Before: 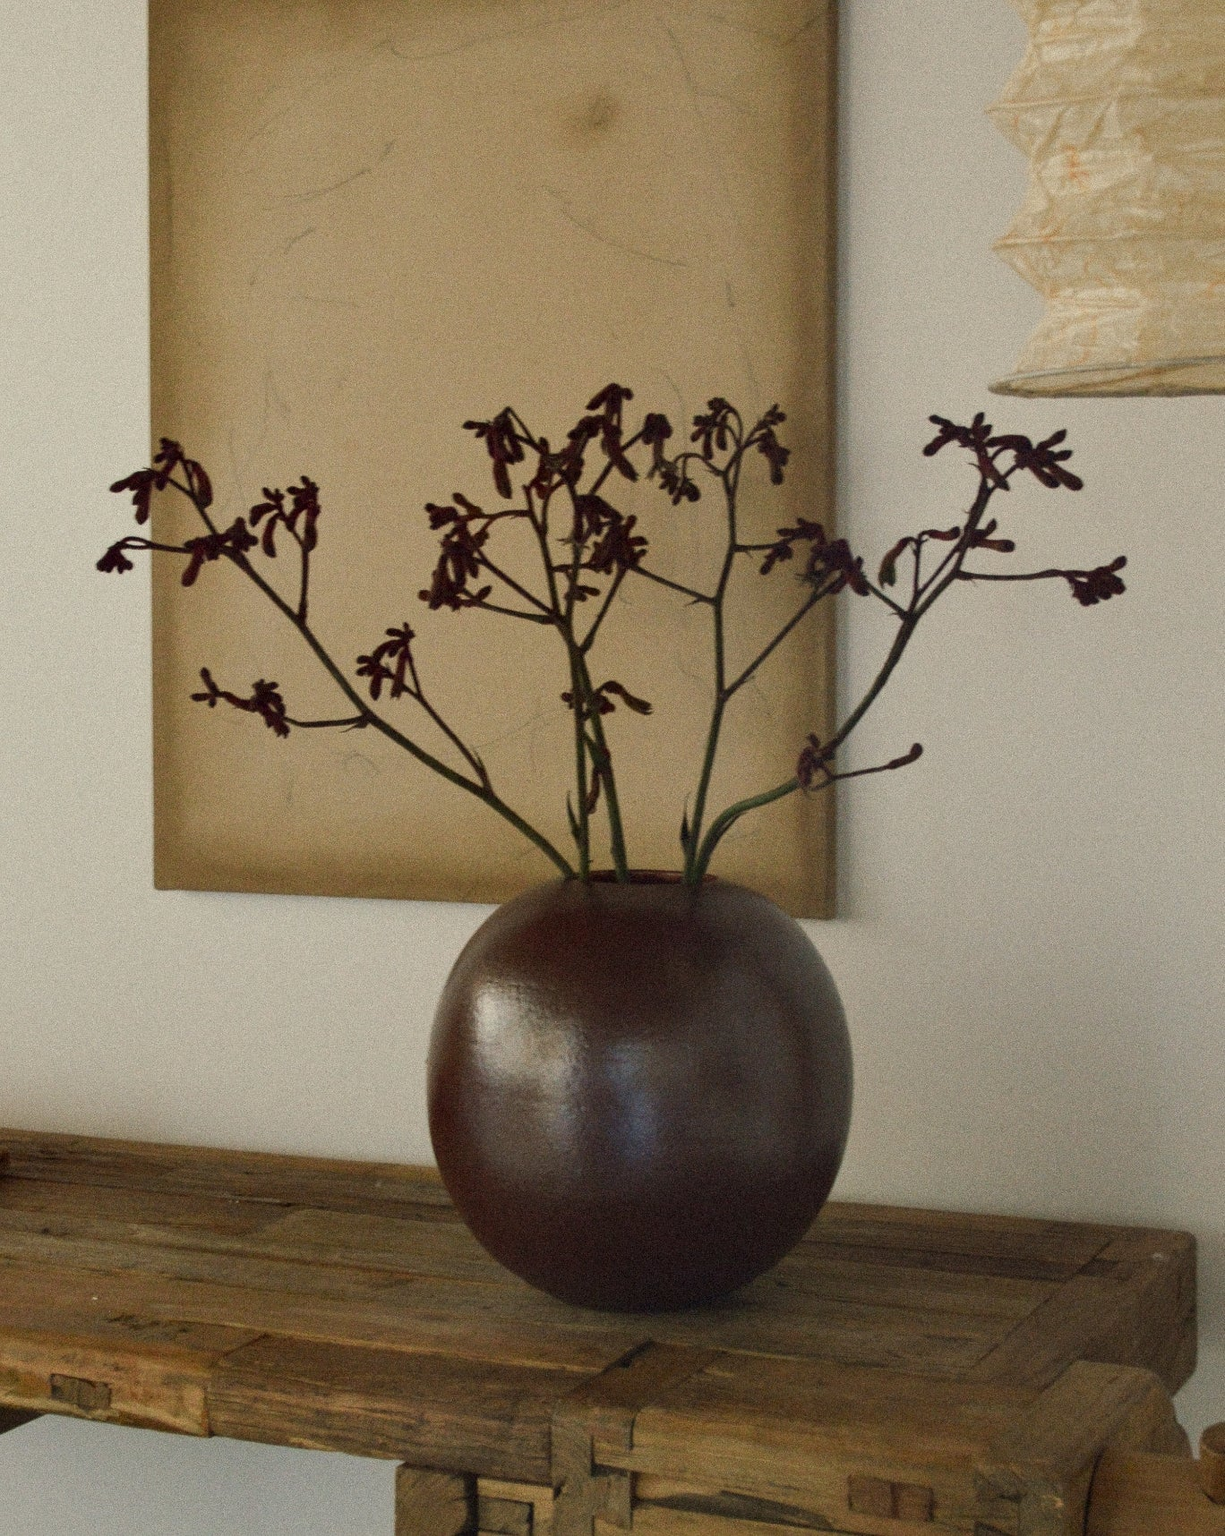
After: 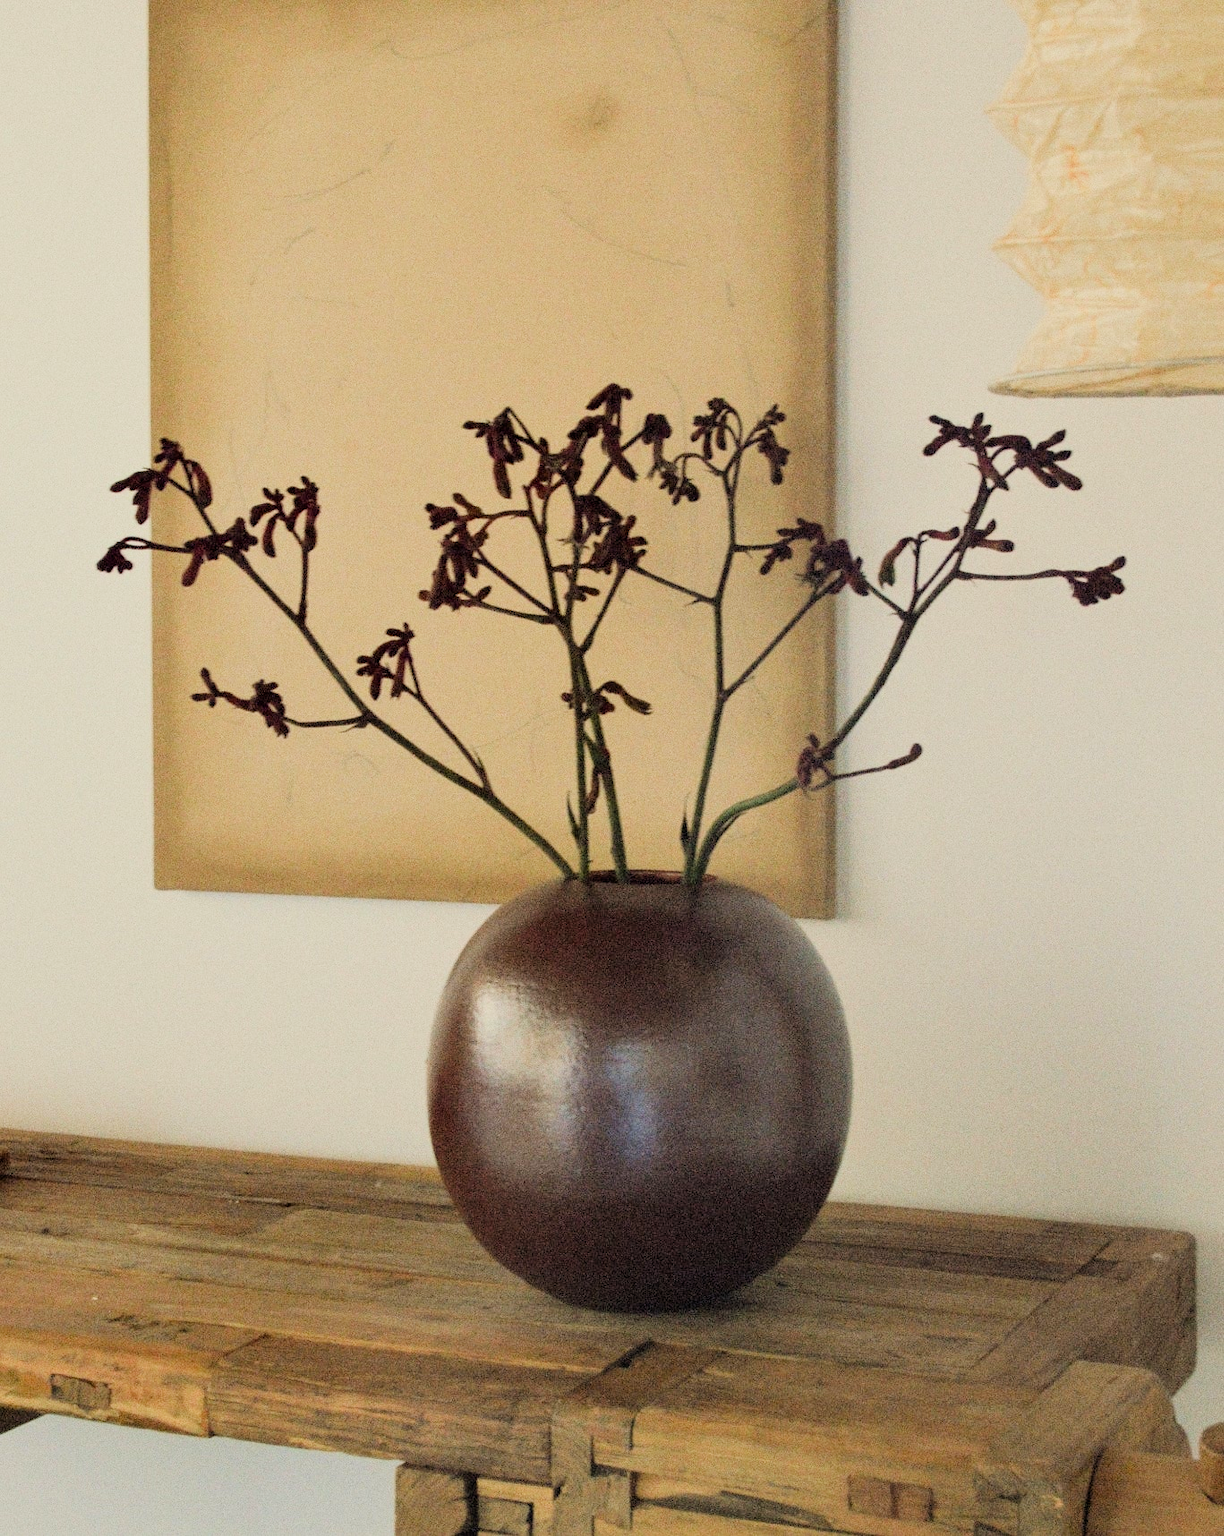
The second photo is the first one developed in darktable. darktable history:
exposure: black level correction 0, exposure 1.379 EV, compensate exposure bias true, compensate highlight preservation false
filmic rgb: black relative exposure -6.15 EV, white relative exposure 6.96 EV, hardness 2.23, color science v6 (2022)
